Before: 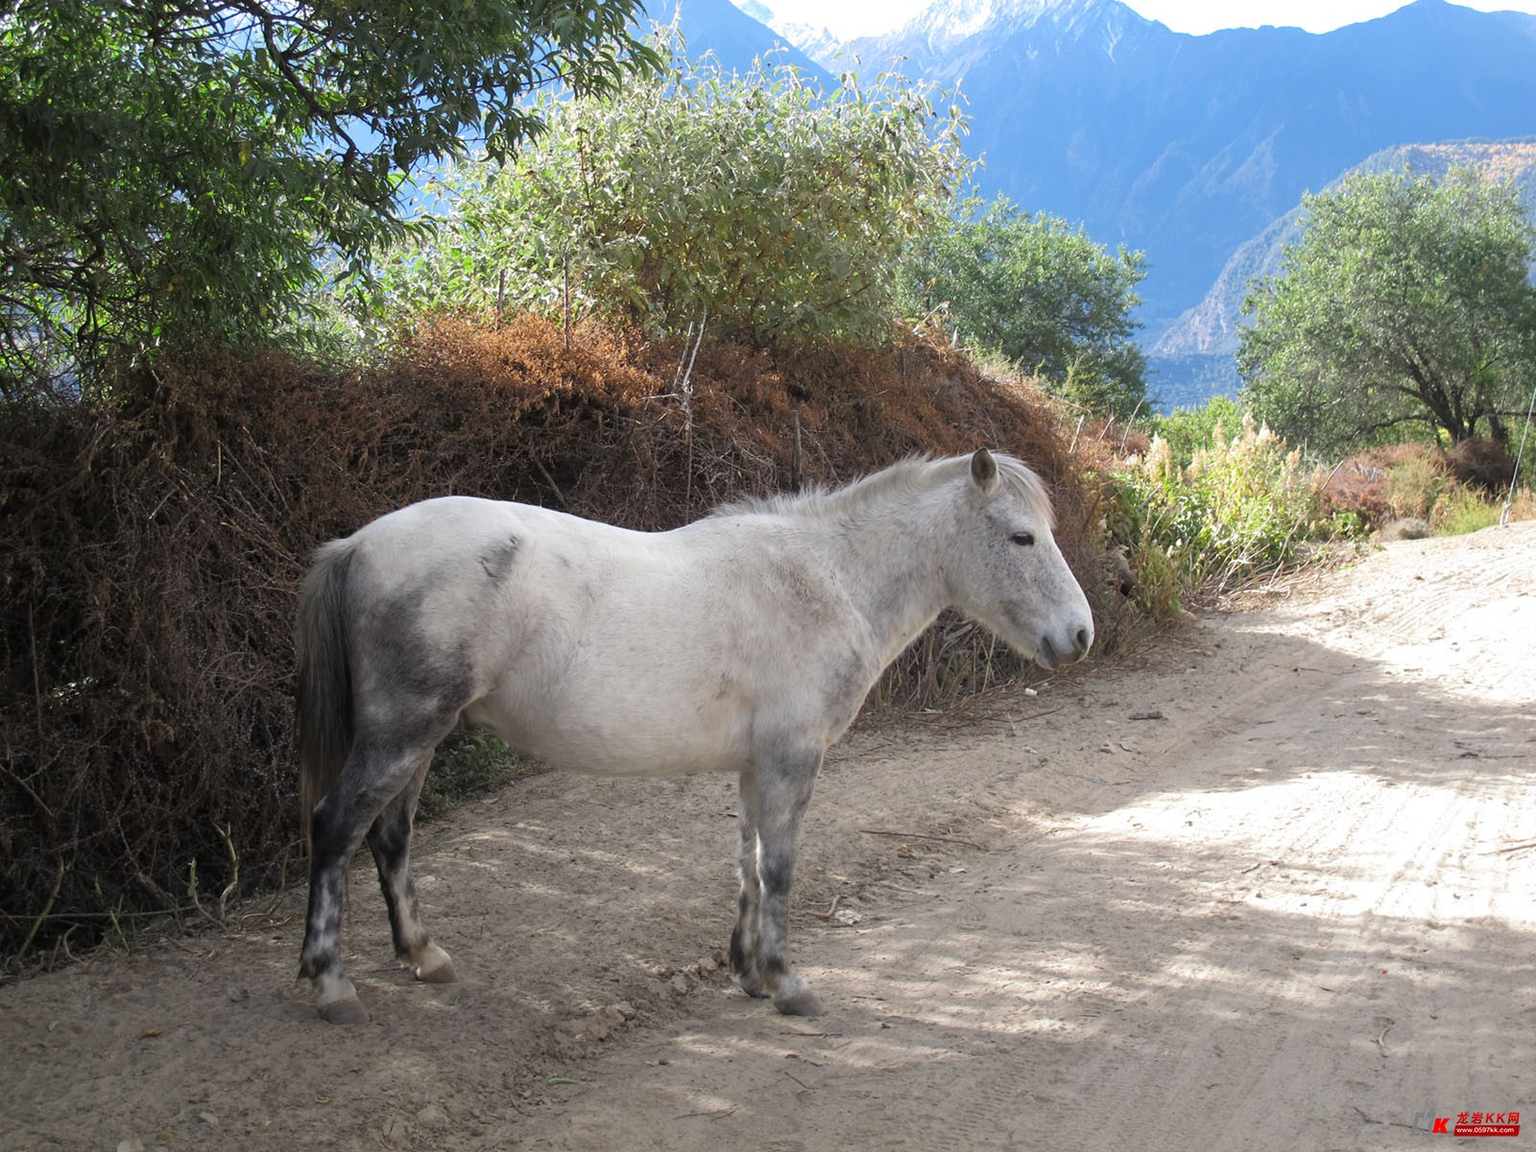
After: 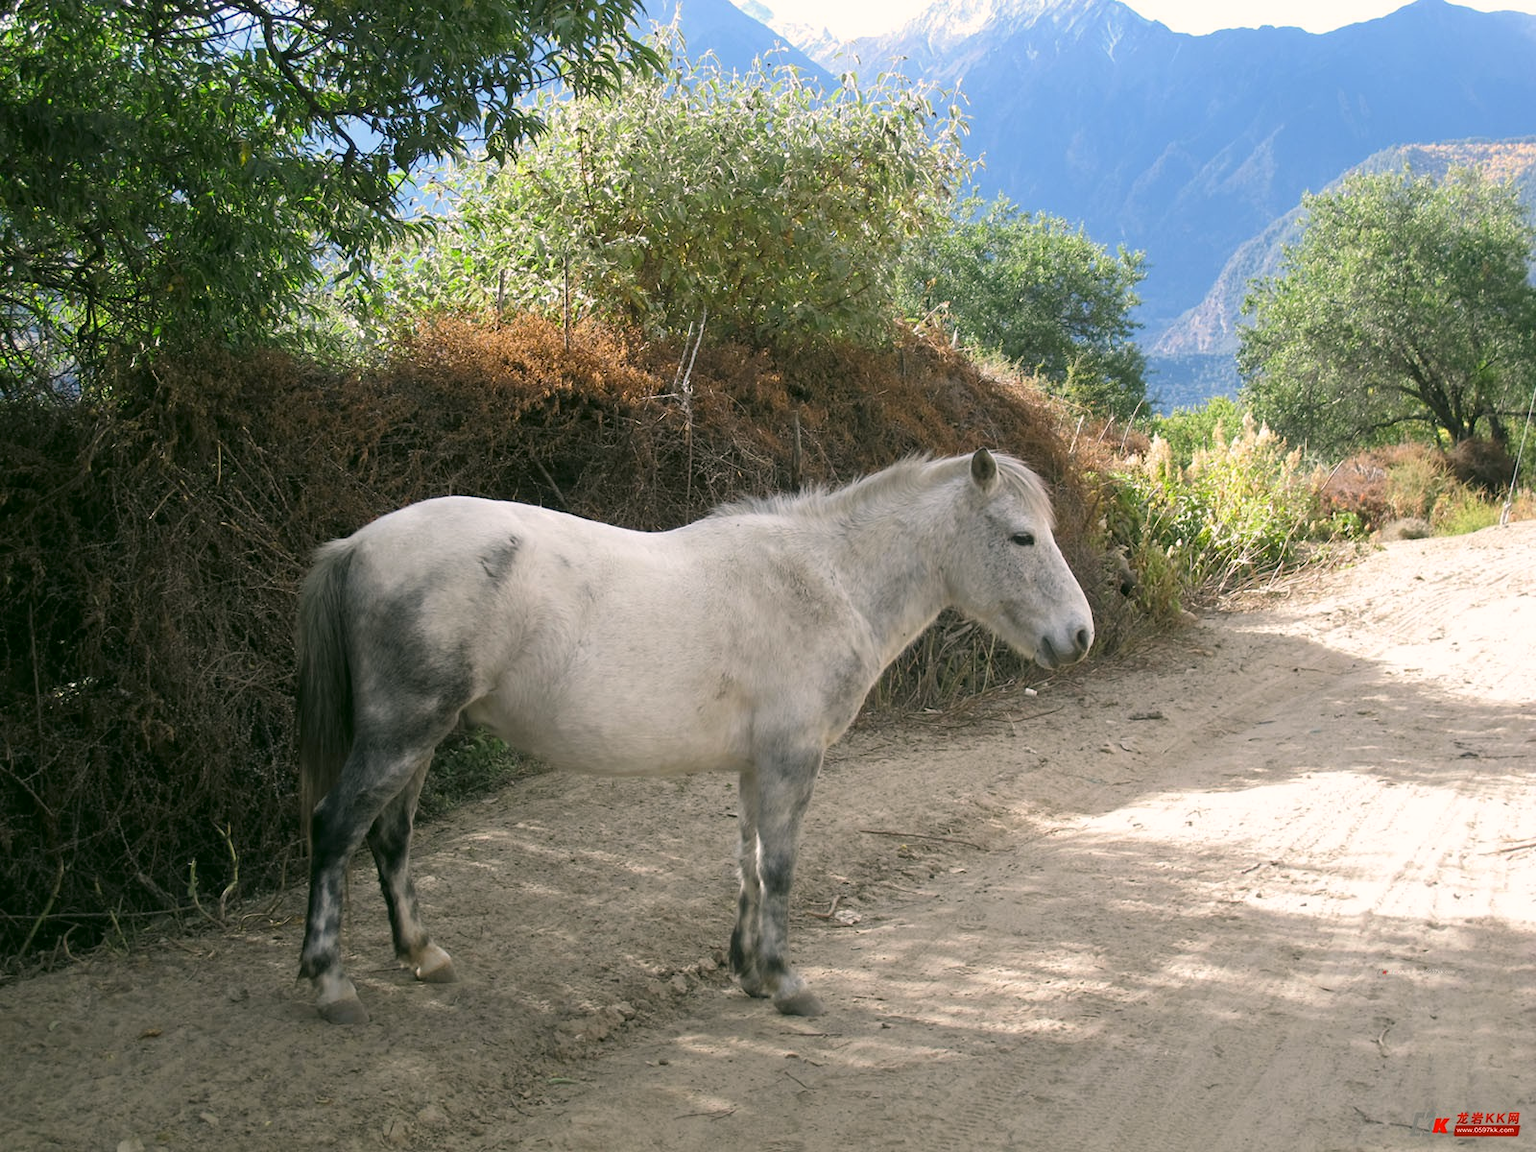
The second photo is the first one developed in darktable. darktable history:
color correction: highlights a* 4.45, highlights b* 4.97, shadows a* -7.83, shadows b* 4.66
contrast brightness saturation: contrast 0.046
